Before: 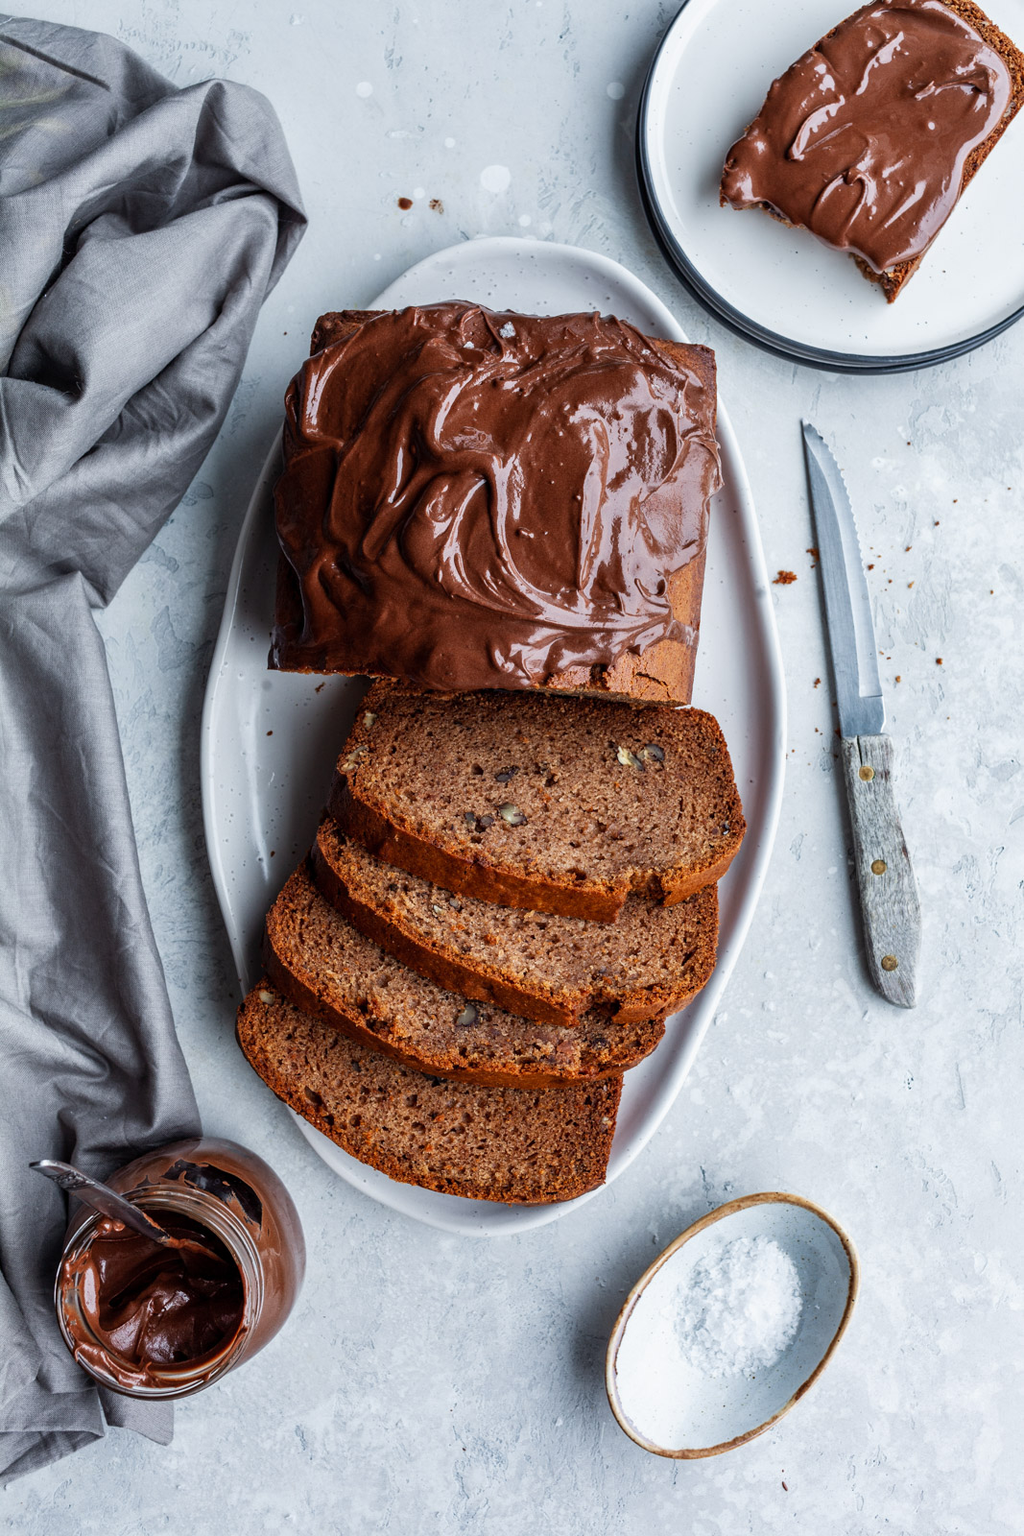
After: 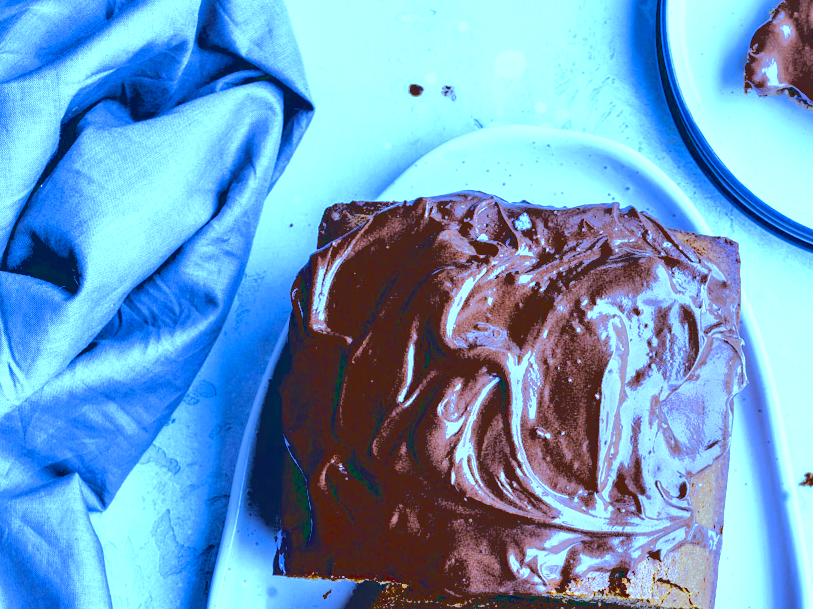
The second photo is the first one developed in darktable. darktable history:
color balance: mode lift, gamma, gain (sRGB), lift [0.997, 0.979, 1.021, 1.011], gamma [1, 1.084, 0.916, 0.998], gain [1, 0.87, 1.13, 1.101], contrast 4.55%, contrast fulcrum 38.24%, output saturation 104.09%
tone equalizer: -7 EV 0.15 EV, -6 EV 0.6 EV, -5 EV 1.15 EV, -4 EV 1.33 EV, -3 EV 1.15 EV, -2 EV 0.6 EV, -1 EV 0.15 EV, mask exposure compensation -0.5 EV
crop: left 0.579%, top 7.627%, right 23.167%, bottom 54.275%
white balance: red 0.766, blue 1.537
color balance rgb: shadows lift › chroma 4.21%, shadows lift › hue 252.22°, highlights gain › chroma 1.36%, highlights gain › hue 50.24°, perceptual saturation grading › mid-tones 6.33%, perceptual saturation grading › shadows 72.44%, perceptual brilliance grading › highlights 11.59%, contrast 5.05%
base curve: curves: ch0 [(0.065, 0.026) (0.236, 0.358) (0.53, 0.546) (0.777, 0.841) (0.924, 0.992)], preserve colors average RGB
